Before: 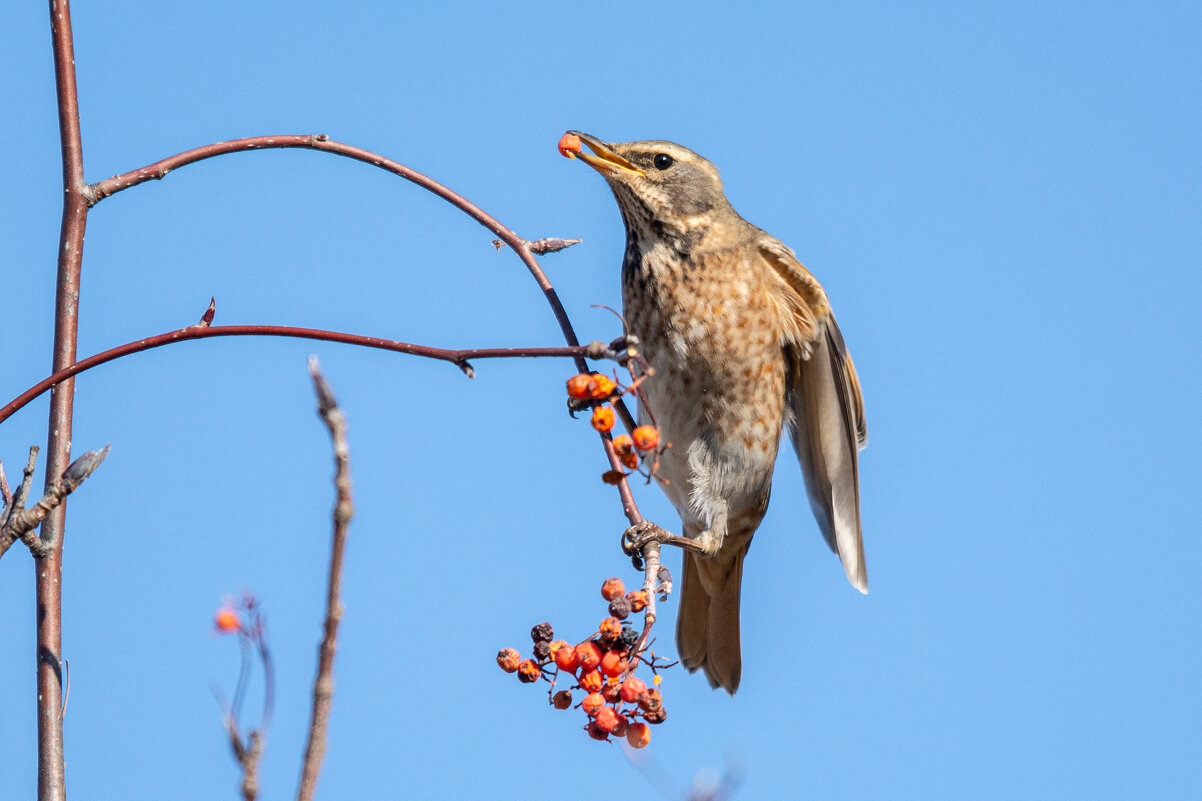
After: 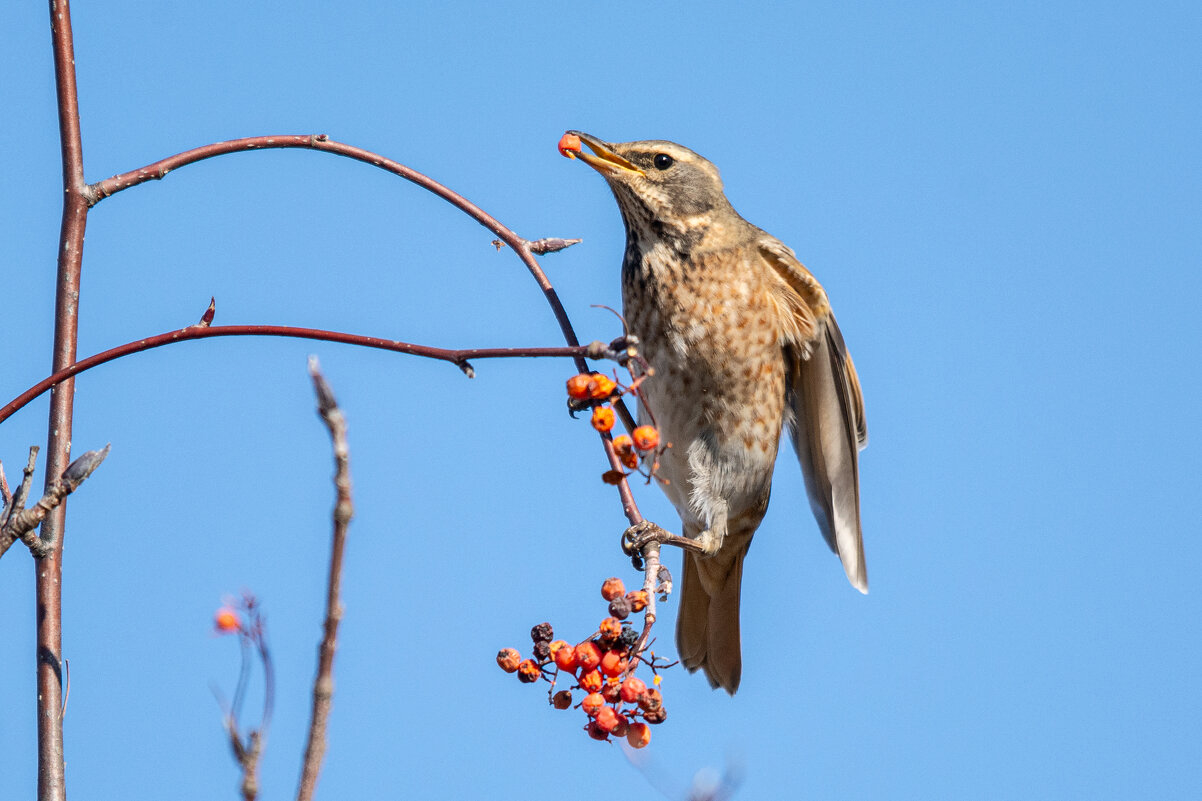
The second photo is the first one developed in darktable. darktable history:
shadows and highlights: shadows 31.9, highlights -32.22, soften with gaussian
contrast brightness saturation: contrast 0.071
